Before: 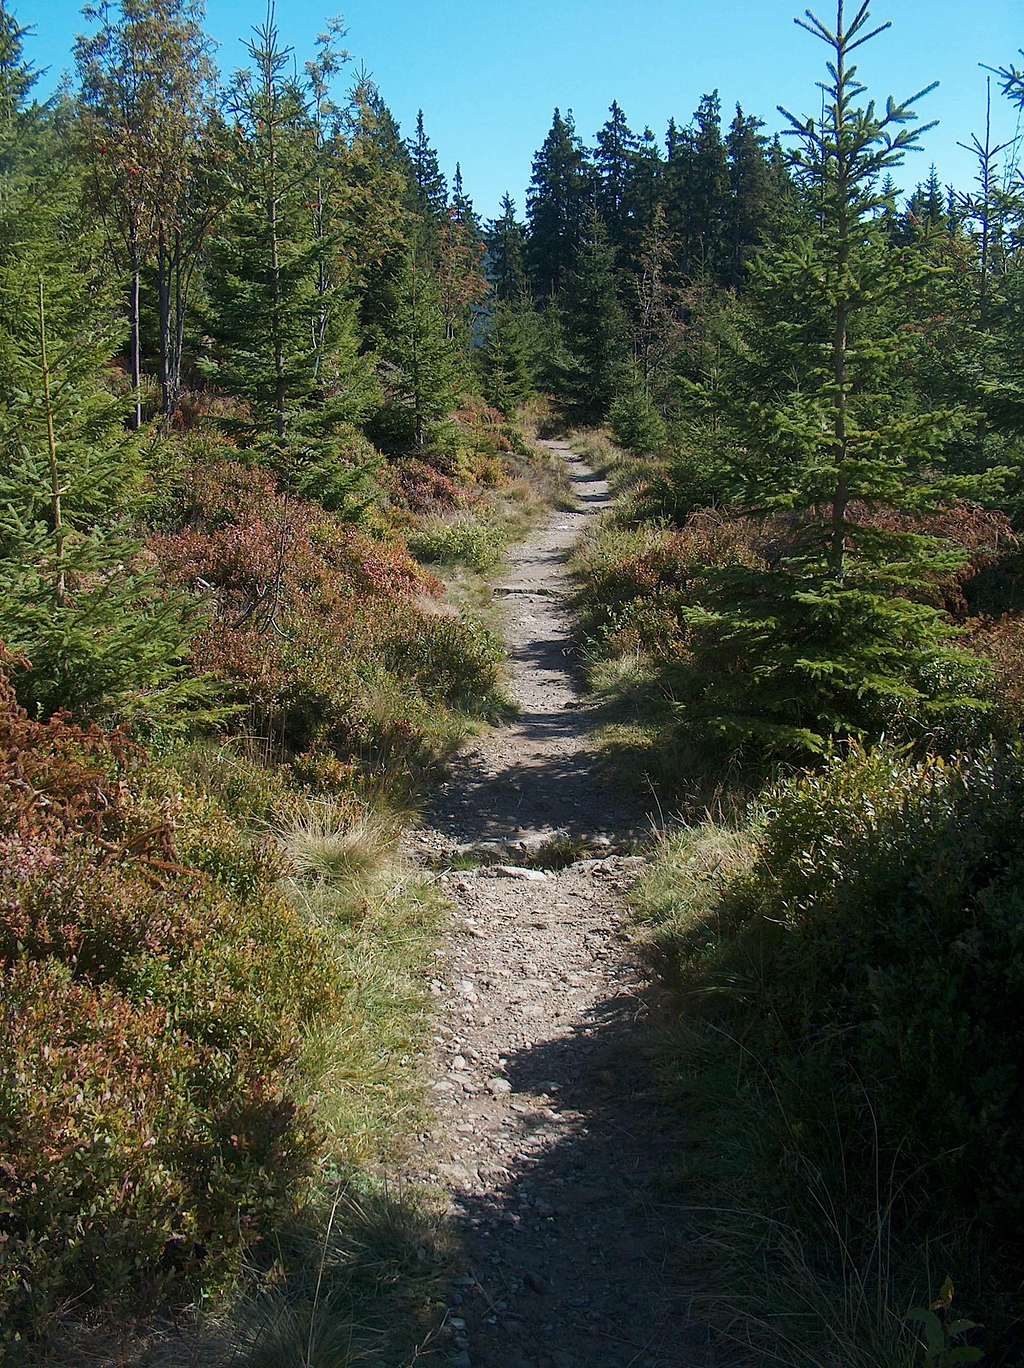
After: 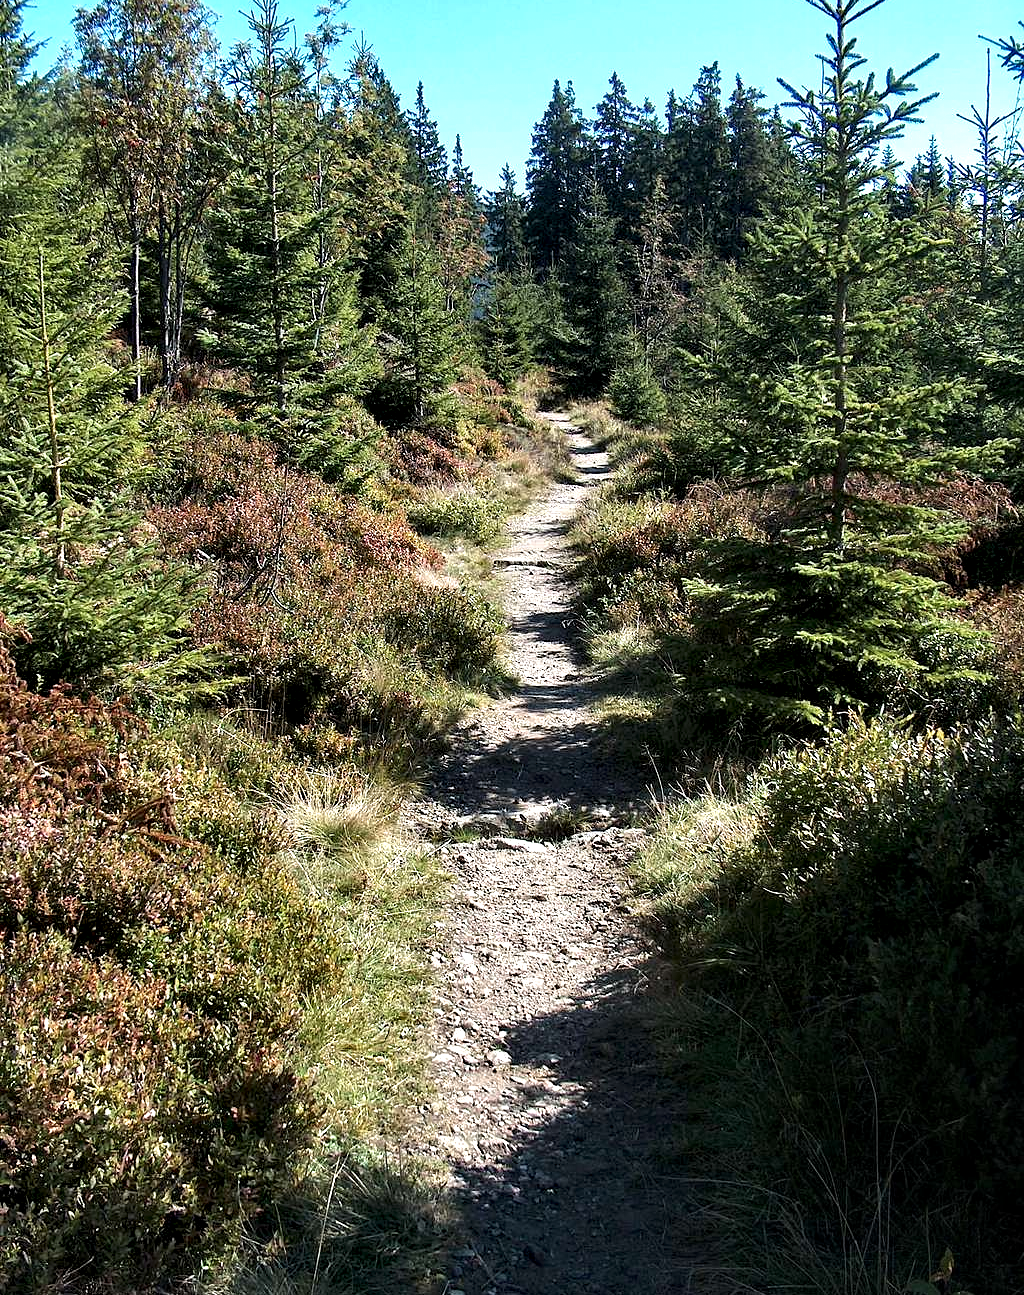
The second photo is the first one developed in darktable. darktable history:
tone equalizer: -8 EV -0.407 EV, -7 EV -0.39 EV, -6 EV -0.343 EV, -5 EV -0.19 EV, -3 EV 0.229 EV, -2 EV 0.32 EV, -1 EV 0.365 EV, +0 EV 0.415 EV
crop and rotate: top 2.098%, bottom 3.178%
exposure: exposure 0.201 EV, compensate highlight preservation false
contrast equalizer: octaves 7, y [[0.601, 0.6, 0.598, 0.598, 0.6, 0.601], [0.5 ×6], [0.5 ×6], [0 ×6], [0 ×6]]
